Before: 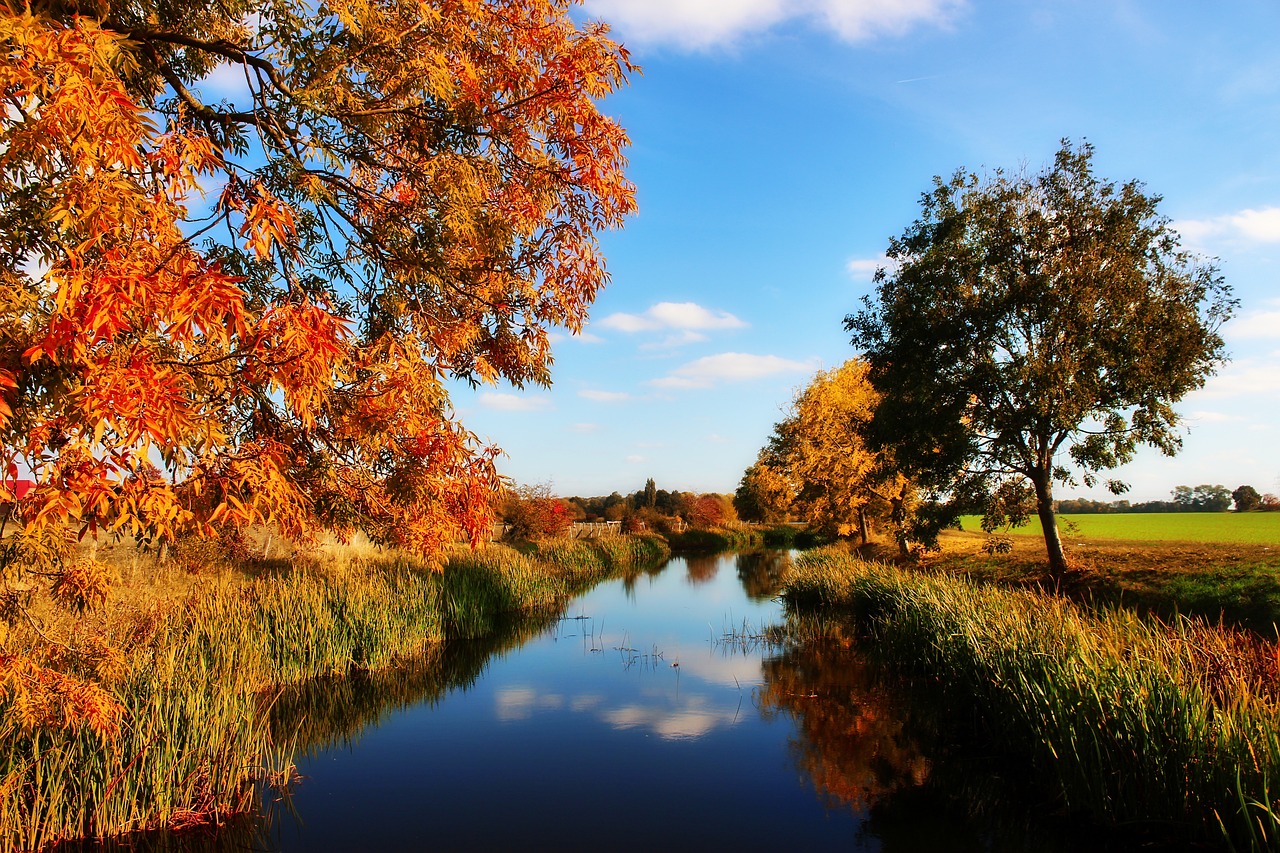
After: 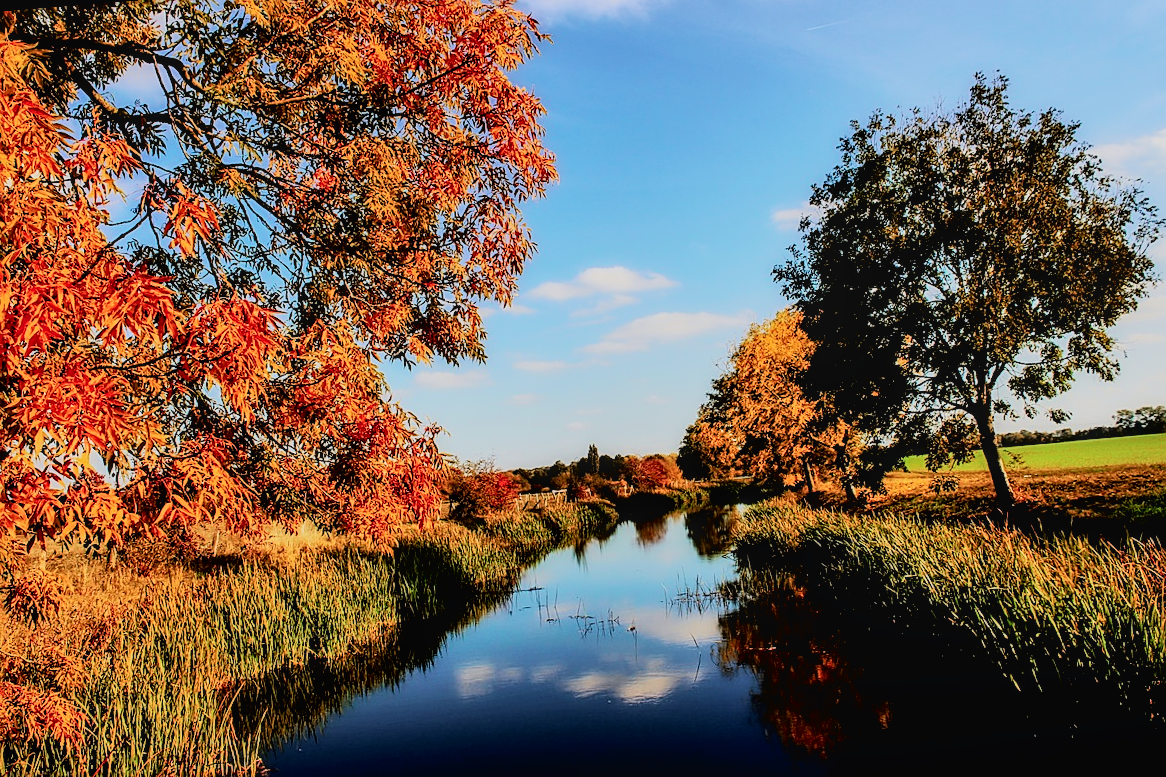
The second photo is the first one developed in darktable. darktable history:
tone curve: curves: ch0 [(0, 0.013) (0.054, 0.018) (0.205, 0.191) (0.289, 0.292) (0.39, 0.424) (0.493, 0.551) (0.666, 0.743) (0.795, 0.841) (1, 0.998)]; ch1 [(0, 0) (0.385, 0.343) (0.439, 0.415) (0.494, 0.495) (0.501, 0.501) (0.51, 0.509) (0.548, 0.554) (0.586, 0.614) (0.66, 0.706) (0.783, 0.804) (1, 1)]; ch2 [(0, 0) (0.304, 0.31) (0.403, 0.399) (0.441, 0.428) (0.47, 0.469) (0.498, 0.496) (0.524, 0.538) (0.566, 0.579) (0.633, 0.665) (0.7, 0.711) (1, 1)], color space Lab, independent channels, preserve colors none
crop and rotate: left 1.774%, right 0.633%, bottom 1.28%
rotate and perspective: rotation -4.57°, crop left 0.054, crop right 0.944, crop top 0.087, crop bottom 0.914
sharpen: on, module defaults
local contrast: on, module defaults
exposure: exposure -0.21 EV, compensate highlight preservation false
filmic rgb: black relative exposure -5 EV, hardness 2.88, contrast 1.2
